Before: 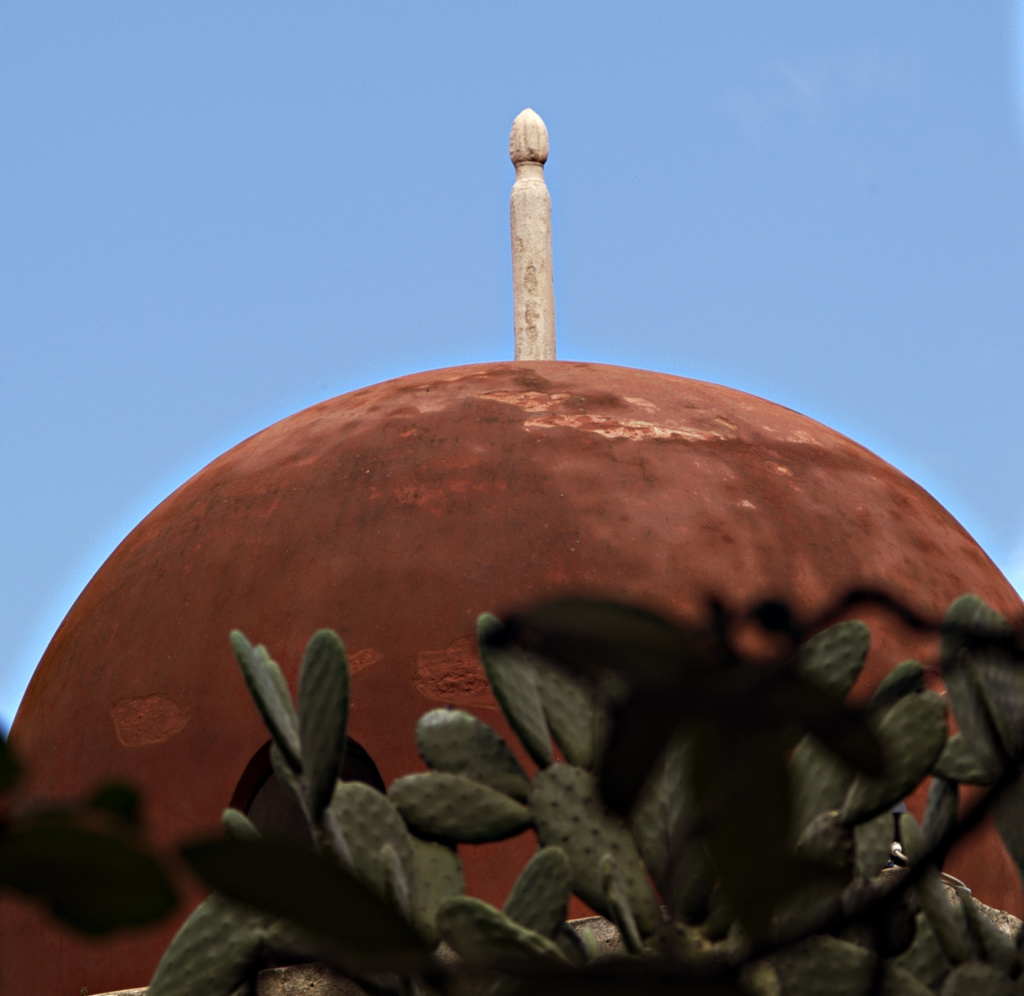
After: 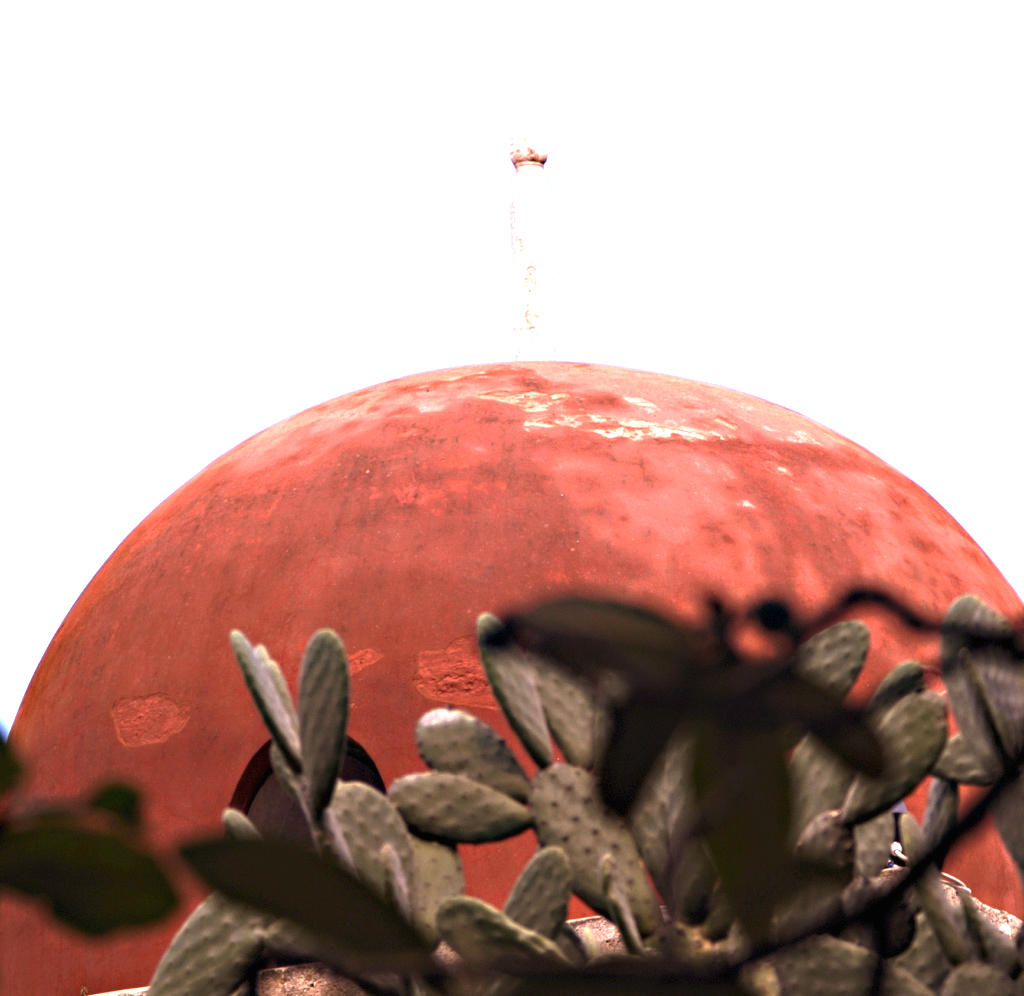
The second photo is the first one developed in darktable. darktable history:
exposure: black level correction 0, exposure 1.675 EV, compensate exposure bias true, compensate highlight preservation false
white balance: red 1.188, blue 1.11
